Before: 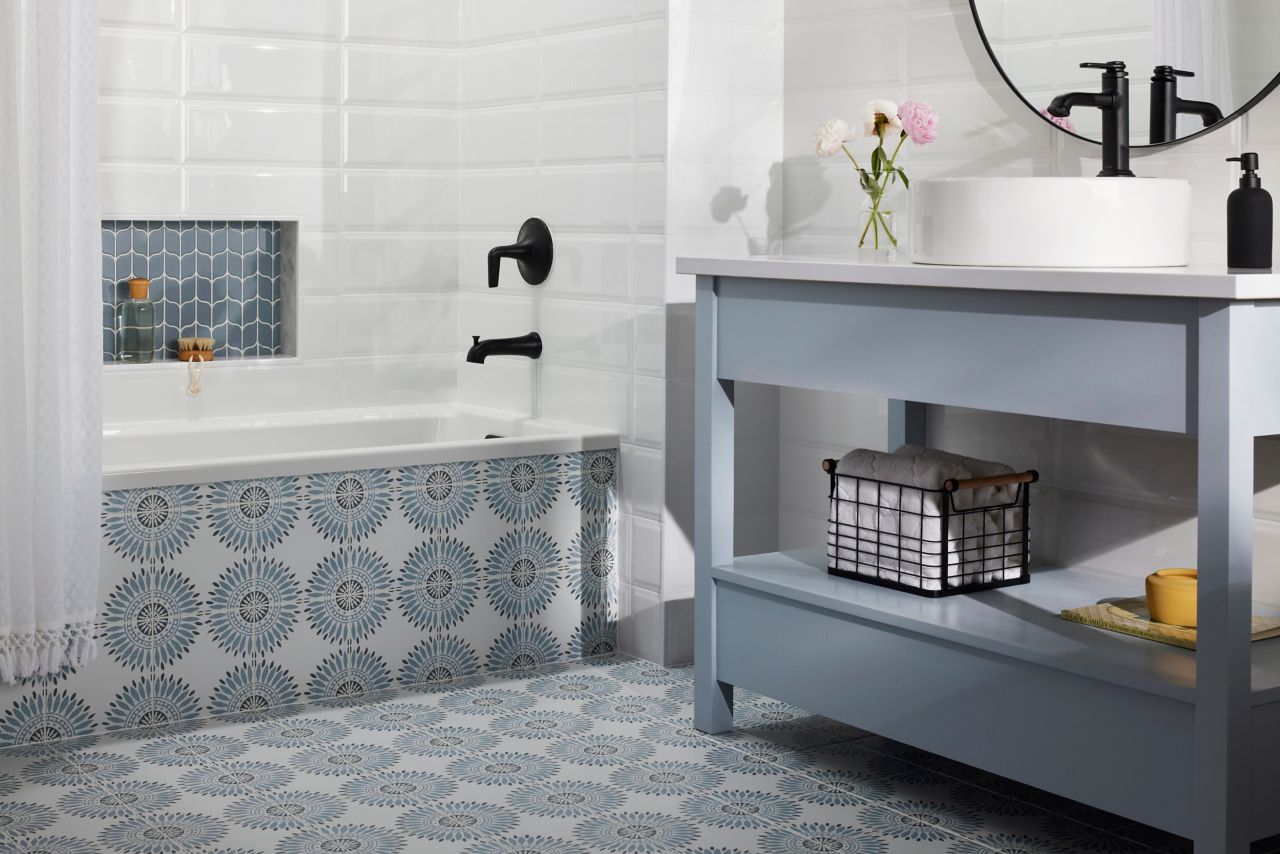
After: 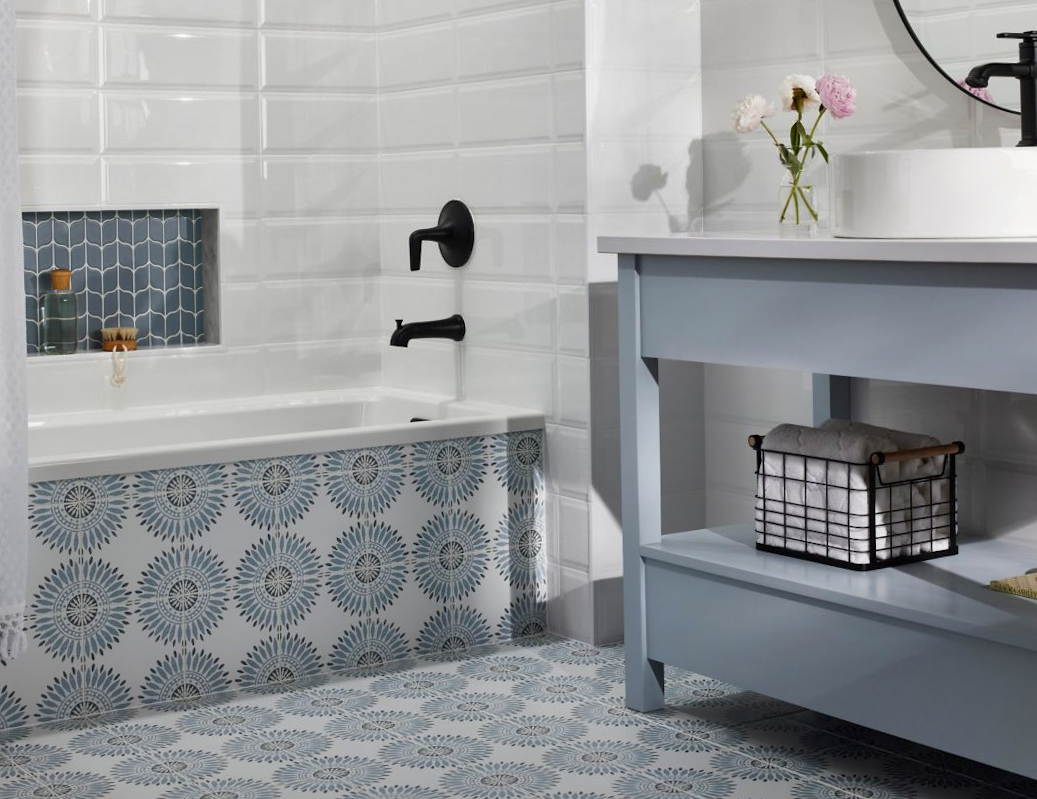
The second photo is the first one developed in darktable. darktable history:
crop and rotate: angle 1.26°, left 4.455%, top 0.805%, right 11.842%, bottom 2.458%
contrast brightness saturation: saturation -0.067
shadows and highlights: highlights color adjustment 52.18%, low approximation 0.01, soften with gaussian
